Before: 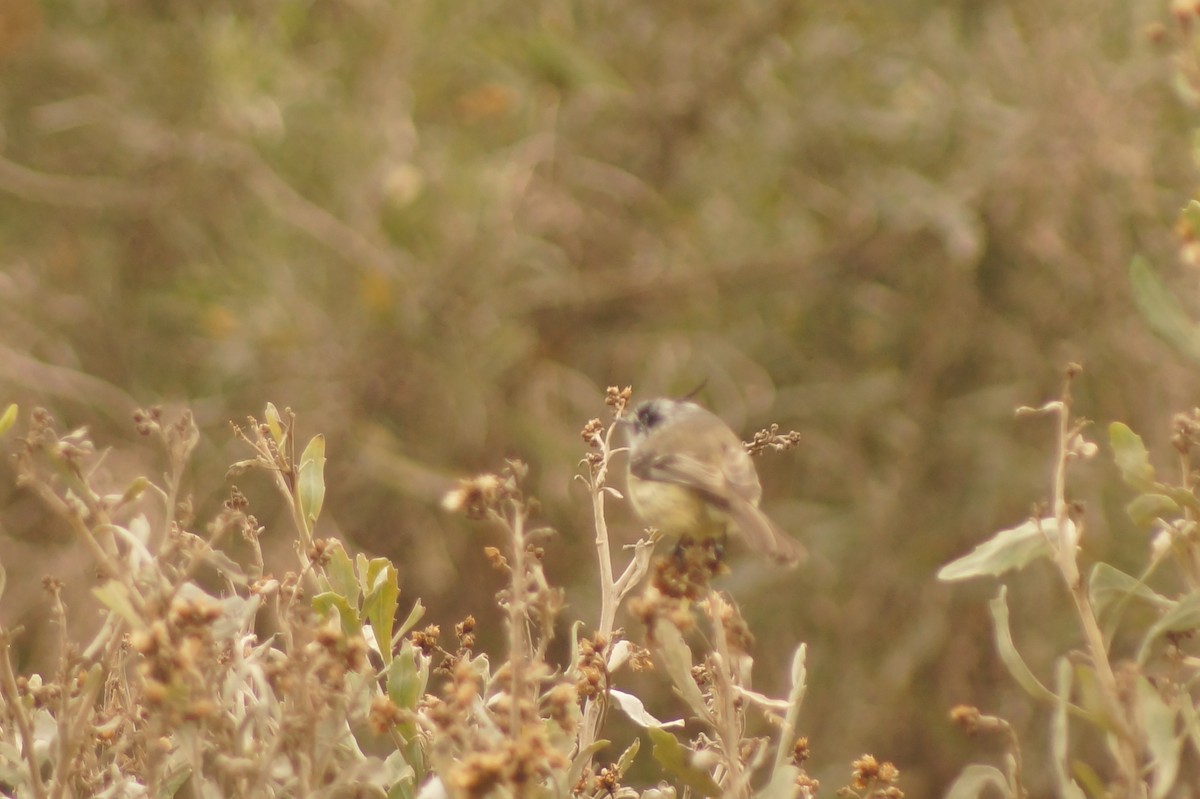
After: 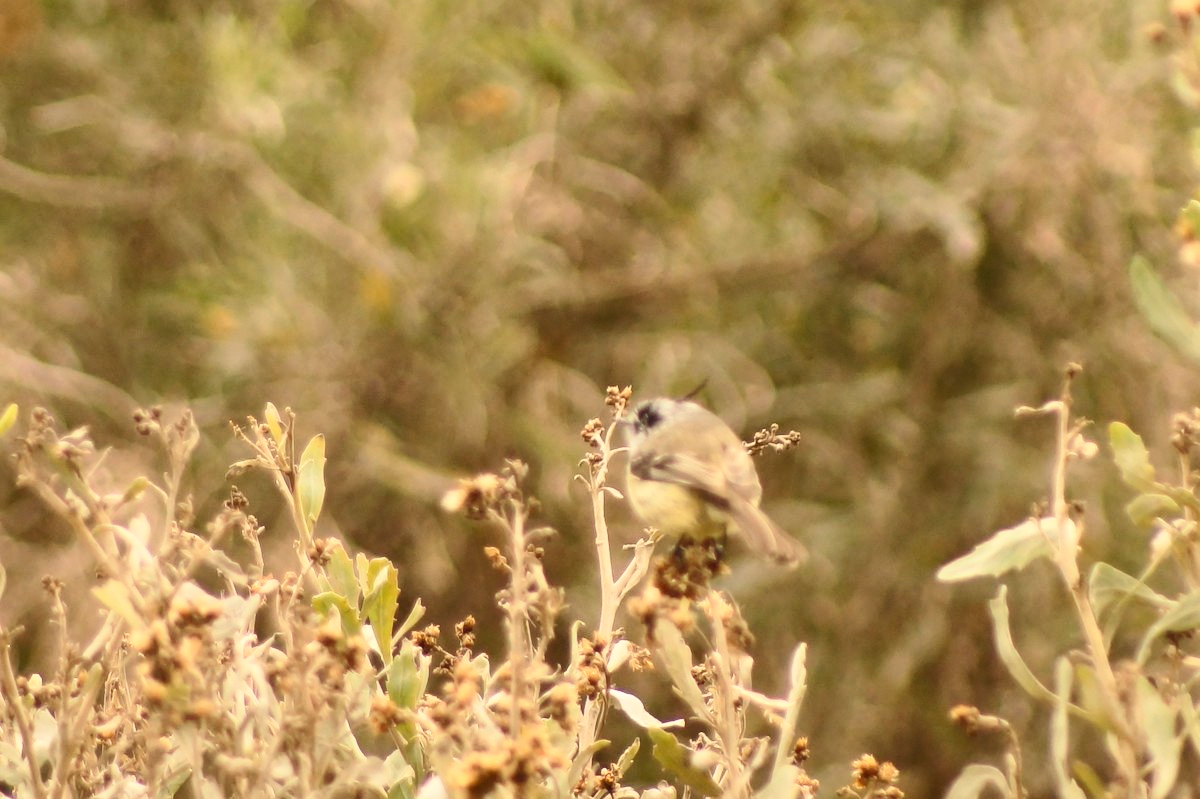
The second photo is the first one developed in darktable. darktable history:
color zones: curves: ch0 [(0, 0.5) (0.143, 0.5) (0.286, 0.5) (0.429, 0.5) (0.571, 0.5) (0.714, 0.476) (0.857, 0.5) (1, 0.5)]; ch2 [(0, 0.5) (0.143, 0.5) (0.286, 0.5) (0.429, 0.5) (0.571, 0.5) (0.714, 0.487) (0.857, 0.5) (1, 0.5)]
contrast brightness saturation: contrast 0.4, brightness 0.05, saturation 0.25
